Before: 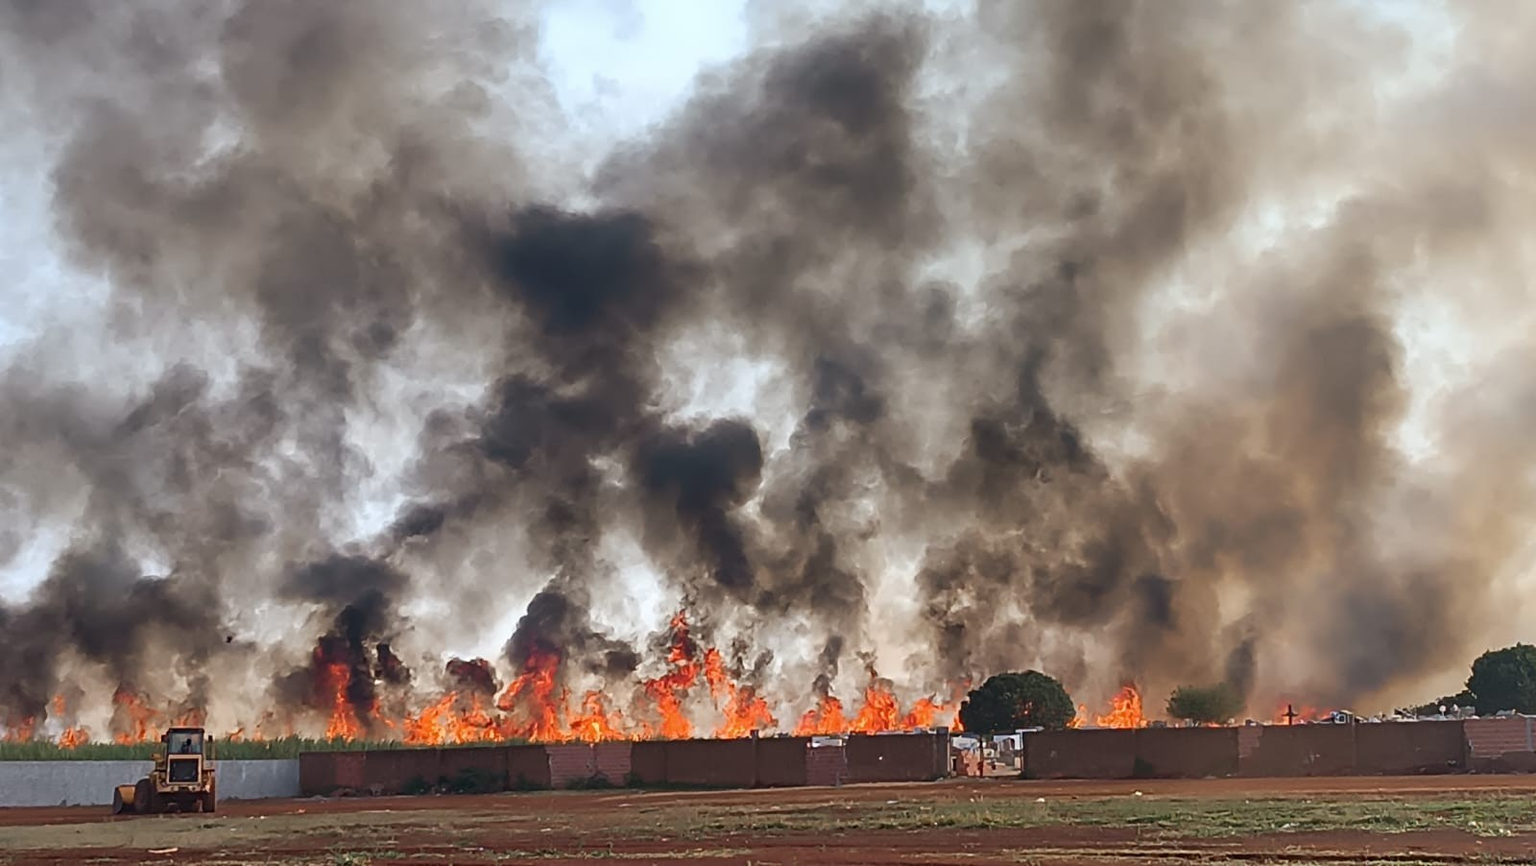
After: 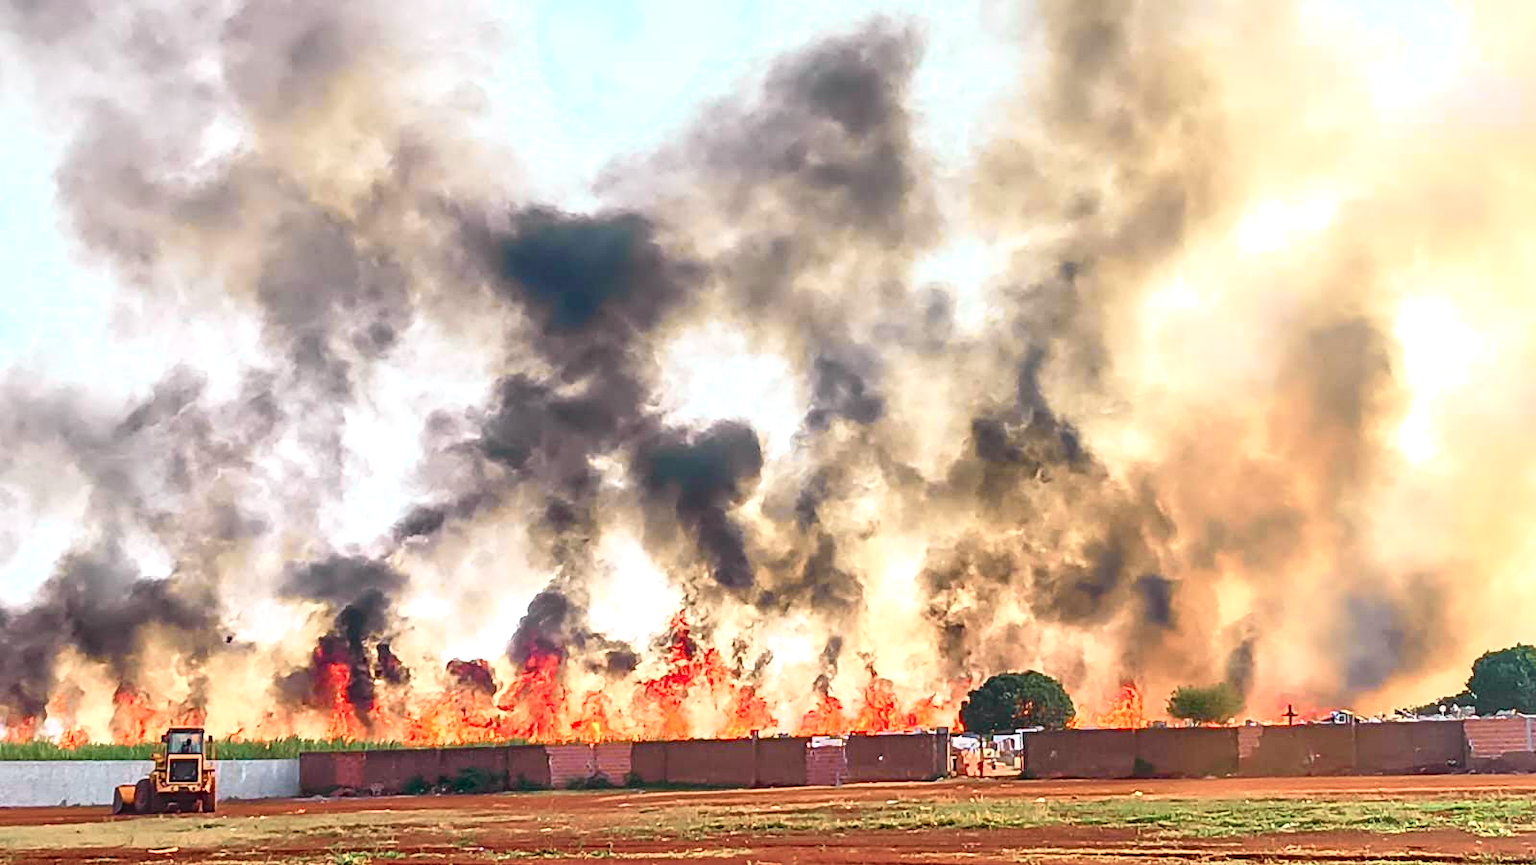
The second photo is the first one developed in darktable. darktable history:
exposure: black level correction 0, exposure 1 EV, compensate highlight preservation false
local contrast: on, module defaults
contrast brightness saturation: contrast 0.044, saturation 0.153
tone curve: curves: ch0 [(0, 0.003) (0.044, 0.032) (0.12, 0.089) (0.19, 0.164) (0.269, 0.269) (0.473, 0.533) (0.595, 0.695) (0.718, 0.823) (0.855, 0.931) (1, 0.982)]; ch1 [(0, 0) (0.243, 0.245) (0.427, 0.387) (0.493, 0.481) (0.501, 0.5) (0.521, 0.528) (0.554, 0.586) (0.607, 0.655) (0.671, 0.735) (0.796, 0.85) (1, 1)]; ch2 [(0, 0) (0.249, 0.216) (0.357, 0.317) (0.448, 0.432) (0.478, 0.492) (0.498, 0.499) (0.517, 0.519) (0.537, 0.57) (0.569, 0.623) (0.61, 0.663) (0.706, 0.75) (0.808, 0.809) (0.991, 0.968)], color space Lab, independent channels, preserve colors none
